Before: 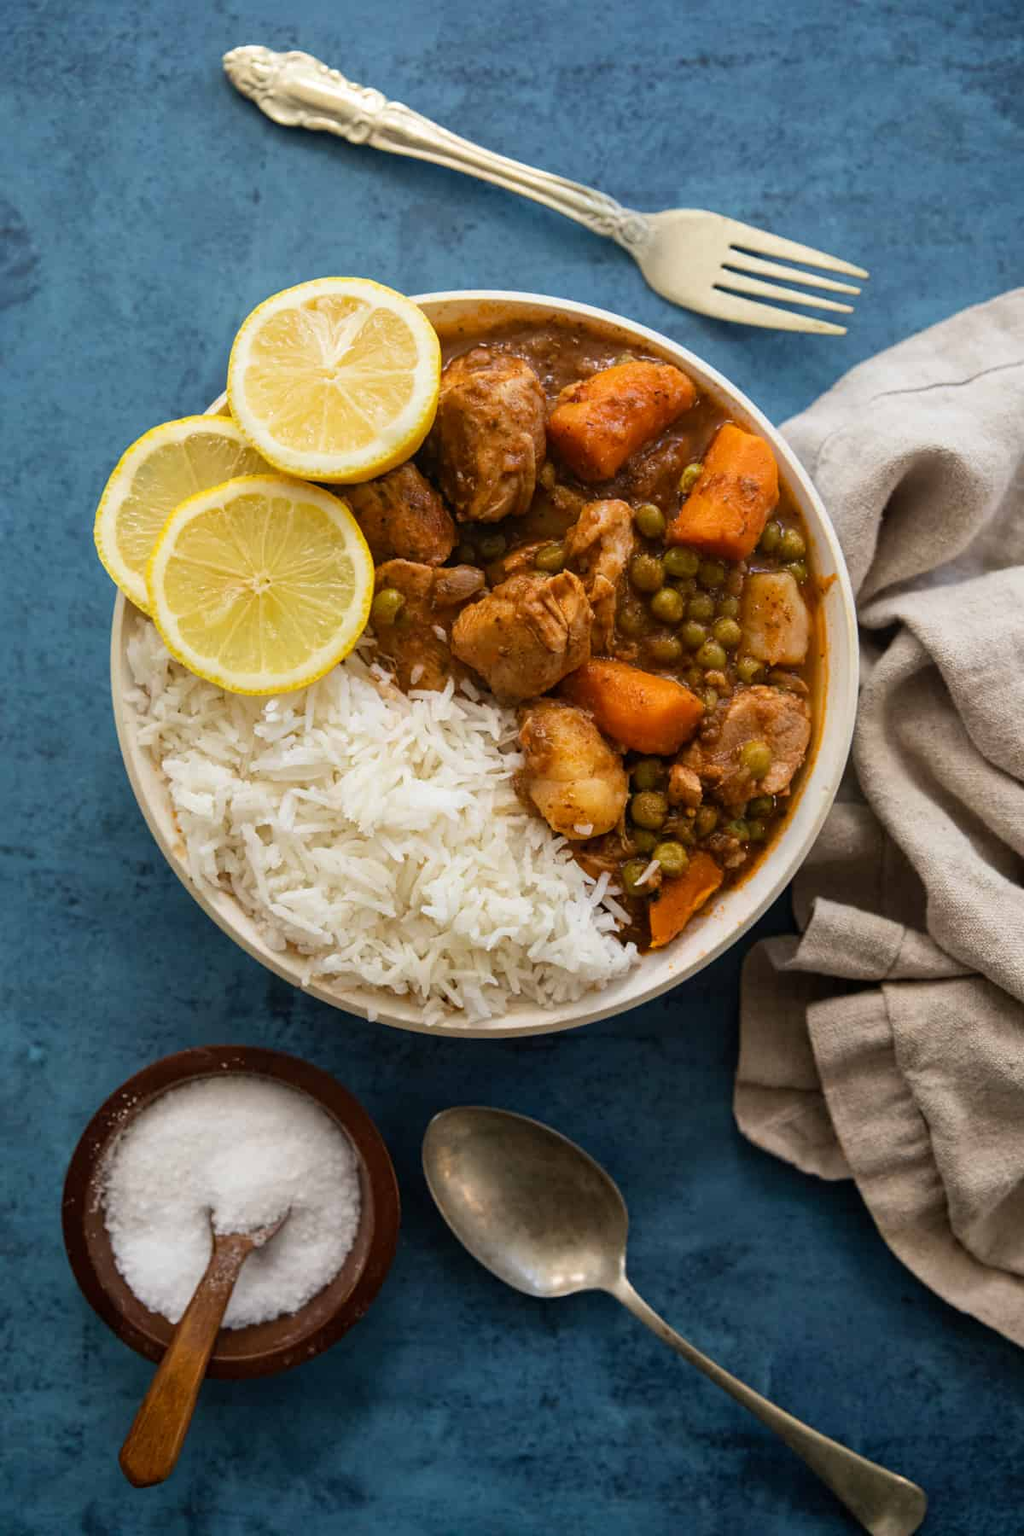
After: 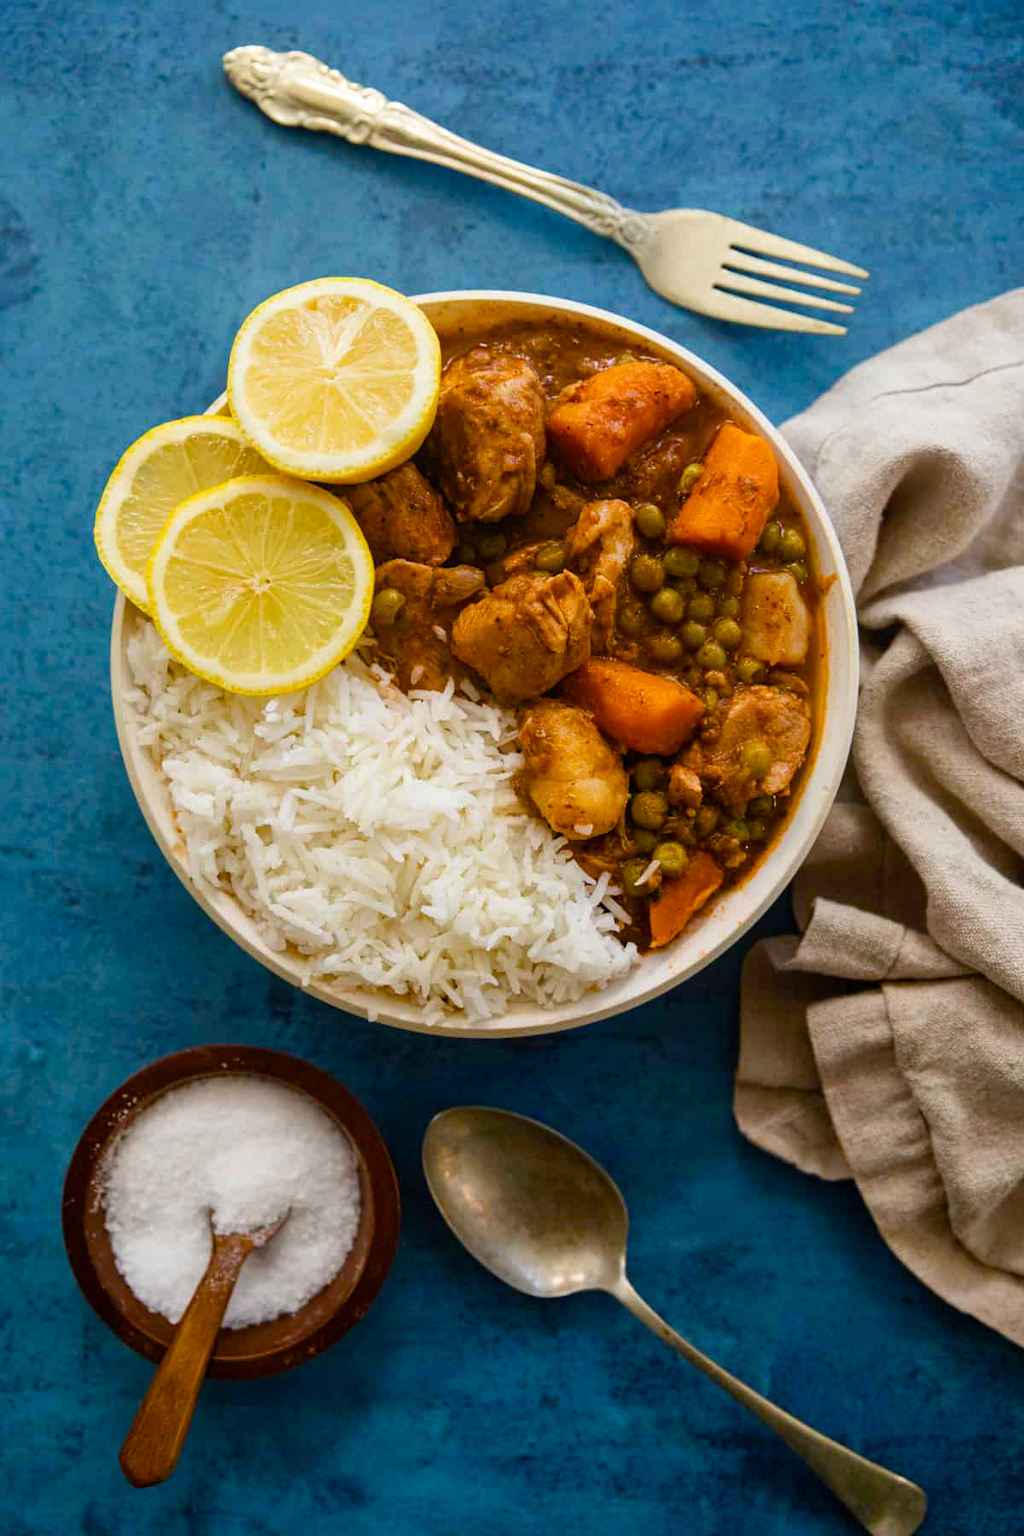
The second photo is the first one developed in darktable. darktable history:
color balance rgb: perceptual saturation grading › global saturation 20%, perceptual saturation grading › highlights -24.778%, perceptual saturation grading › shadows 49.534%, global vibrance 20%
exposure: compensate highlight preservation false
